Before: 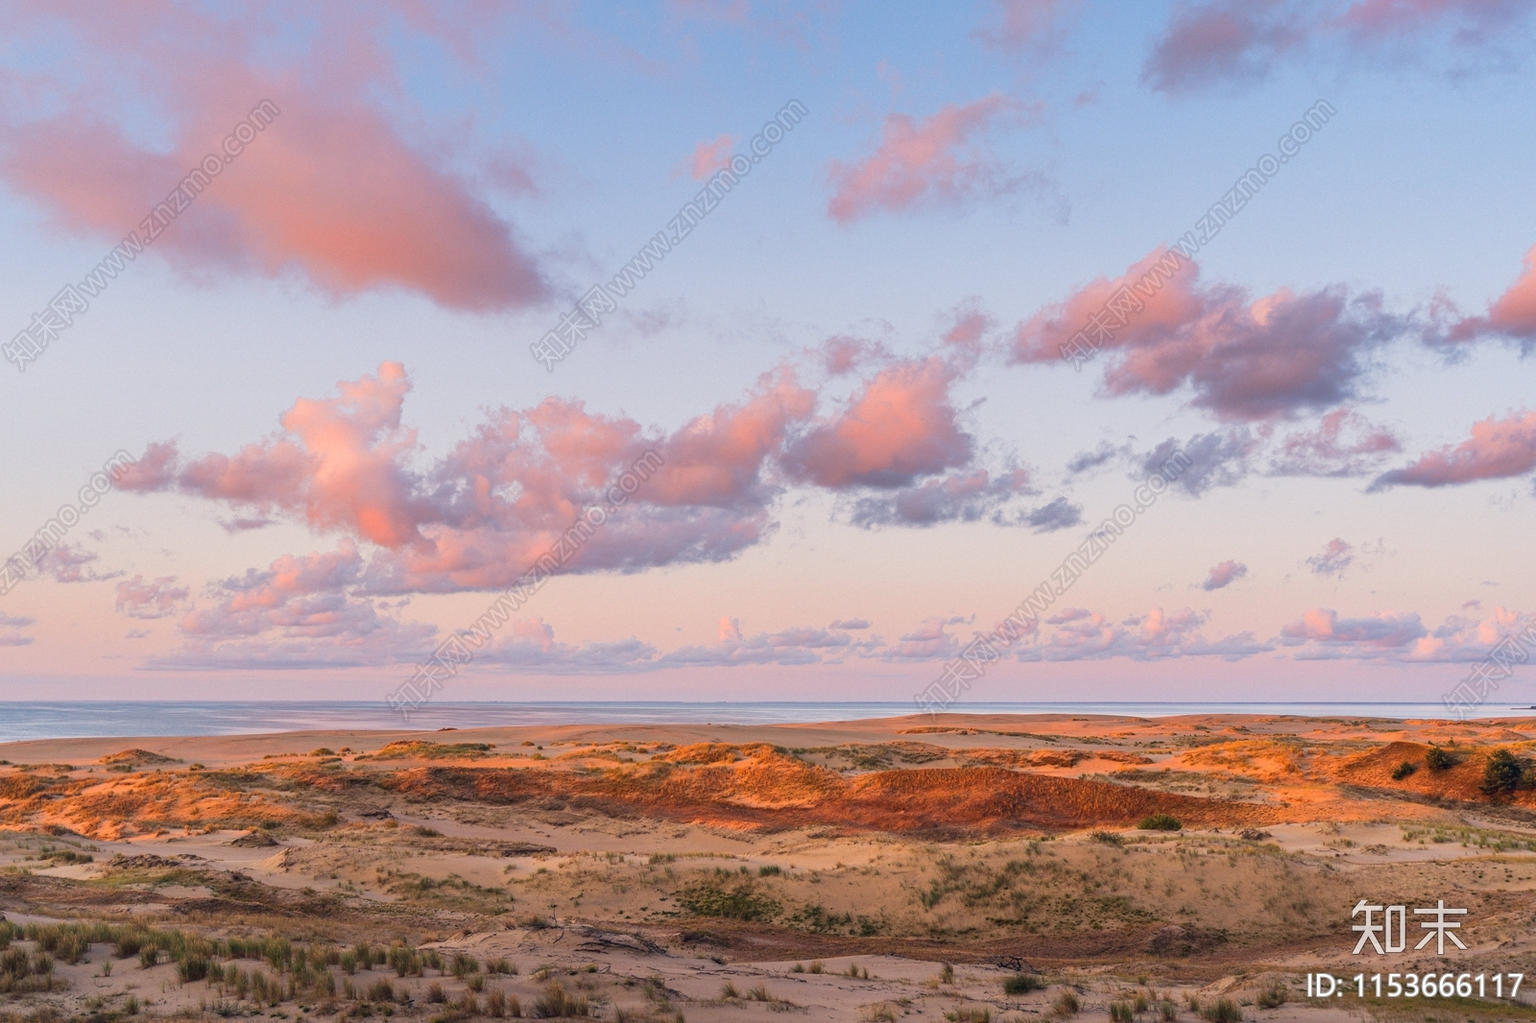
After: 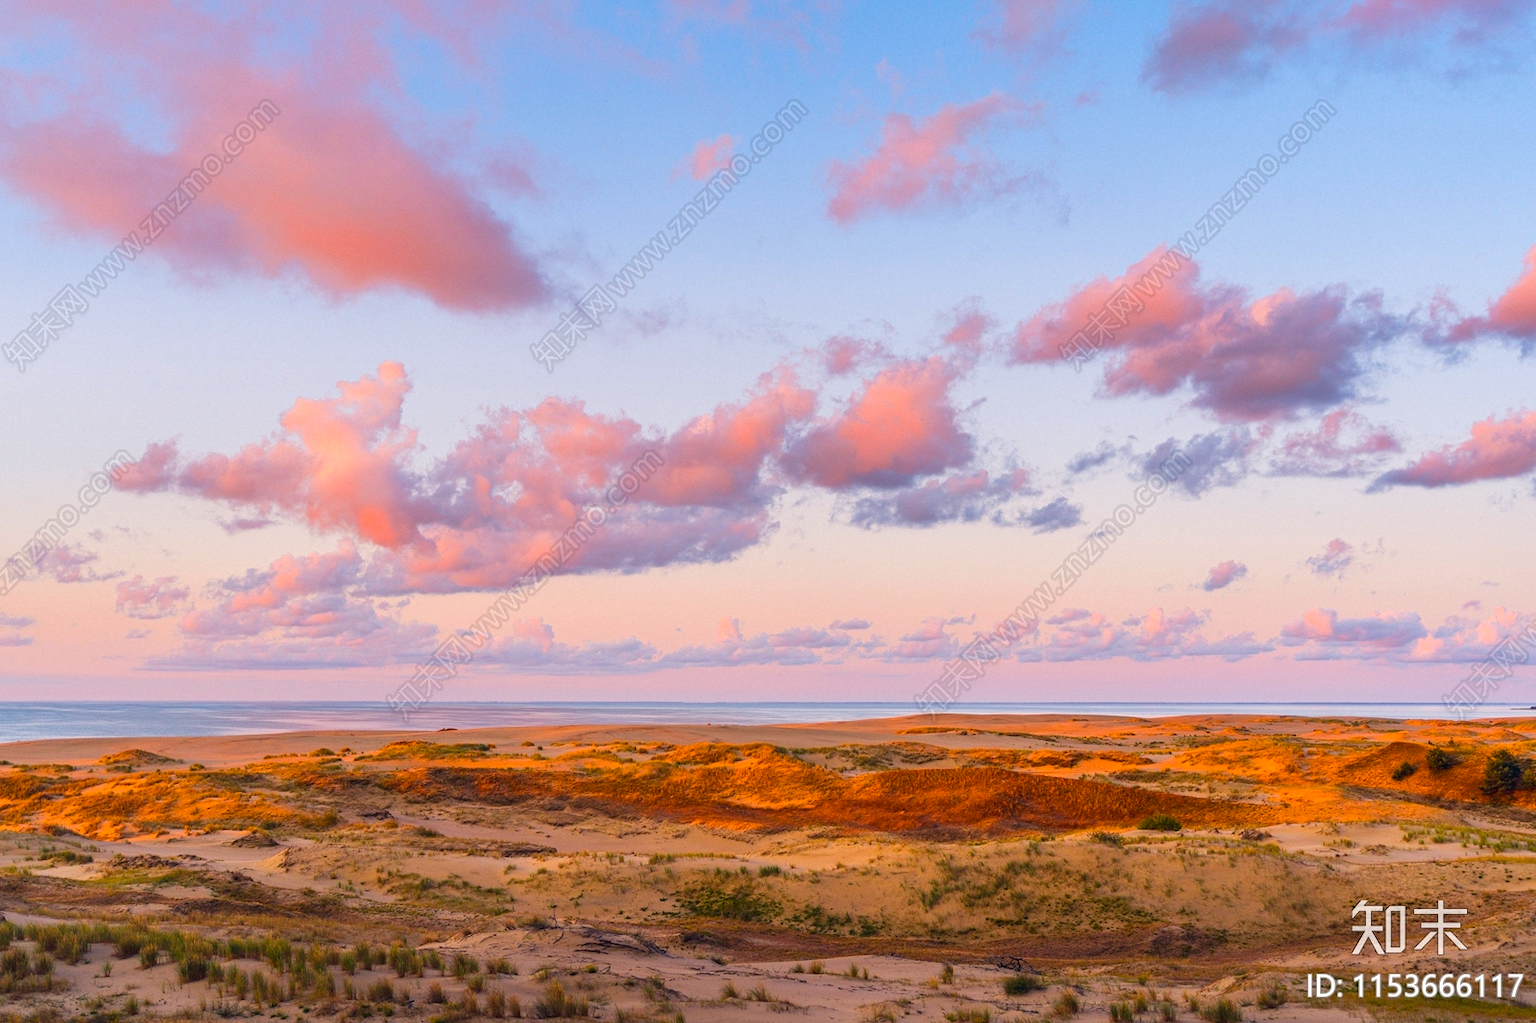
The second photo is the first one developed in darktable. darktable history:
color balance rgb: linear chroma grading › shadows 16.556%, perceptual saturation grading › global saturation 25.118%, global vibrance 26.656%, contrast 6.248%
